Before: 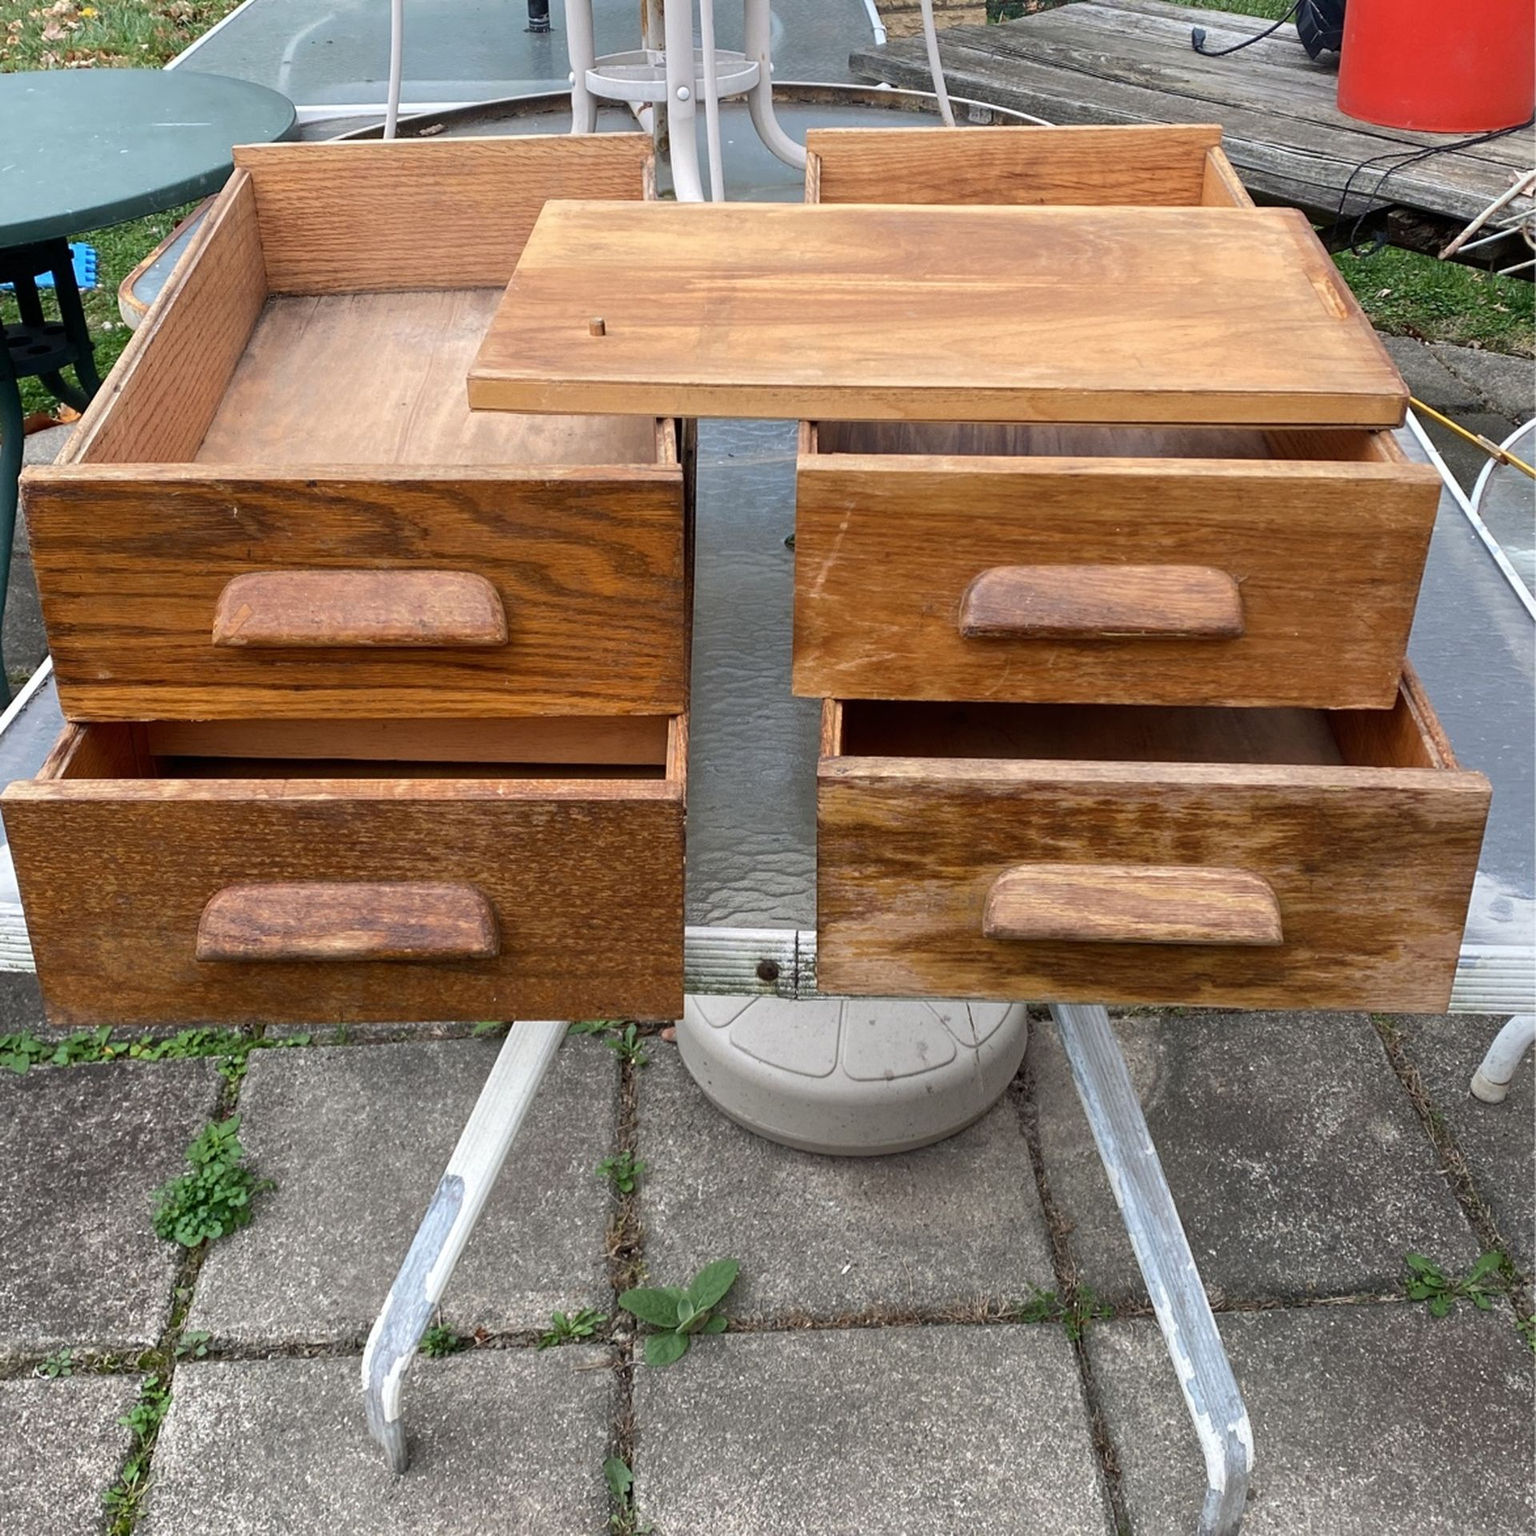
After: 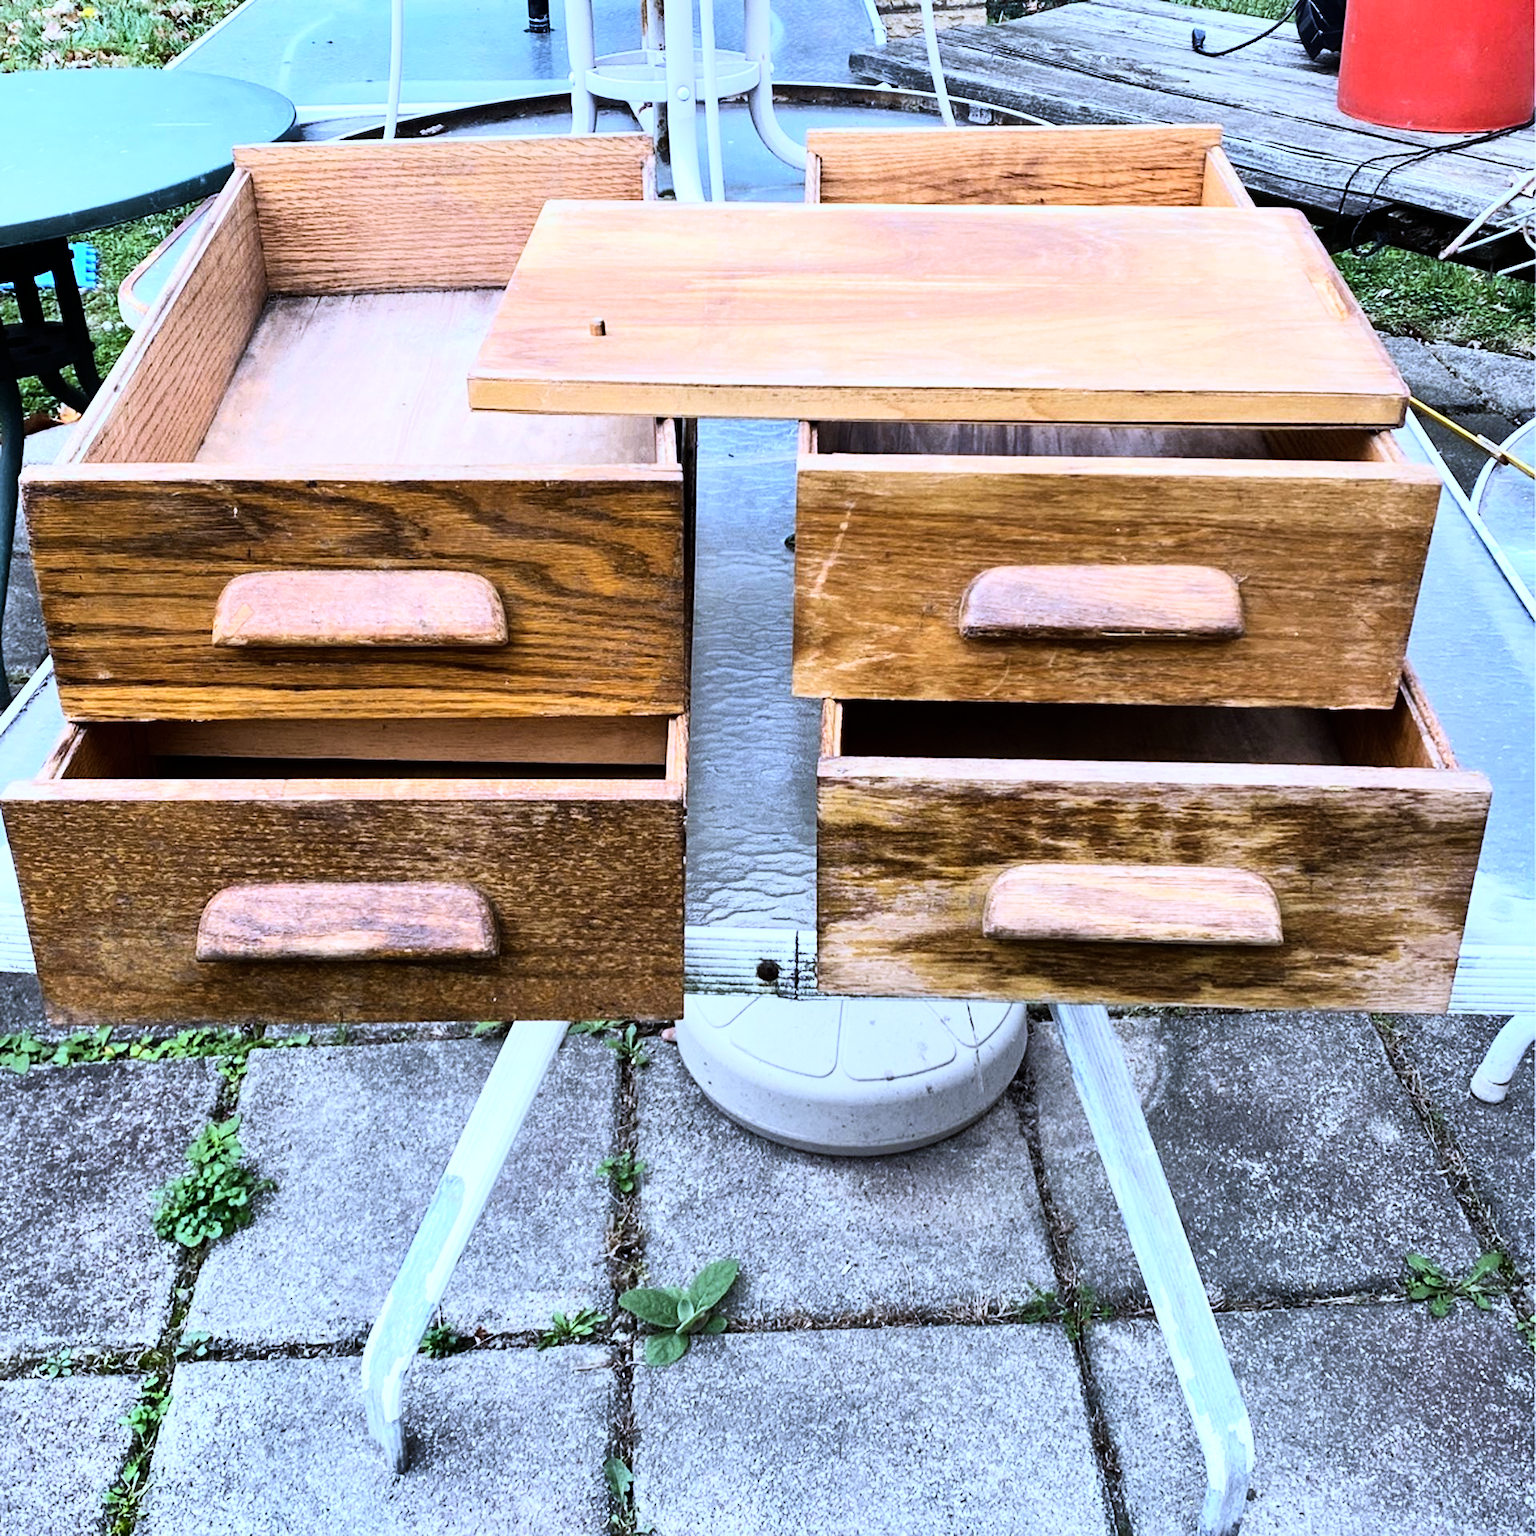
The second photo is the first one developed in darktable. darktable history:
rgb curve: curves: ch0 [(0, 0) (0.21, 0.15) (0.24, 0.21) (0.5, 0.75) (0.75, 0.96) (0.89, 0.99) (1, 1)]; ch1 [(0, 0.02) (0.21, 0.13) (0.25, 0.2) (0.5, 0.67) (0.75, 0.9) (0.89, 0.97) (1, 1)]; ch2 [(0, 0.02) (0.21, 0.13) (0.25, 0.2) (0.5, 0.67) (0.75, 0.9) (0.89, 0.97) (1, 1)], compensate middle gray true
white balance: red 0.871, blue 1.249
shadows and highlights: low approximation 0.01, soften with gaussian
